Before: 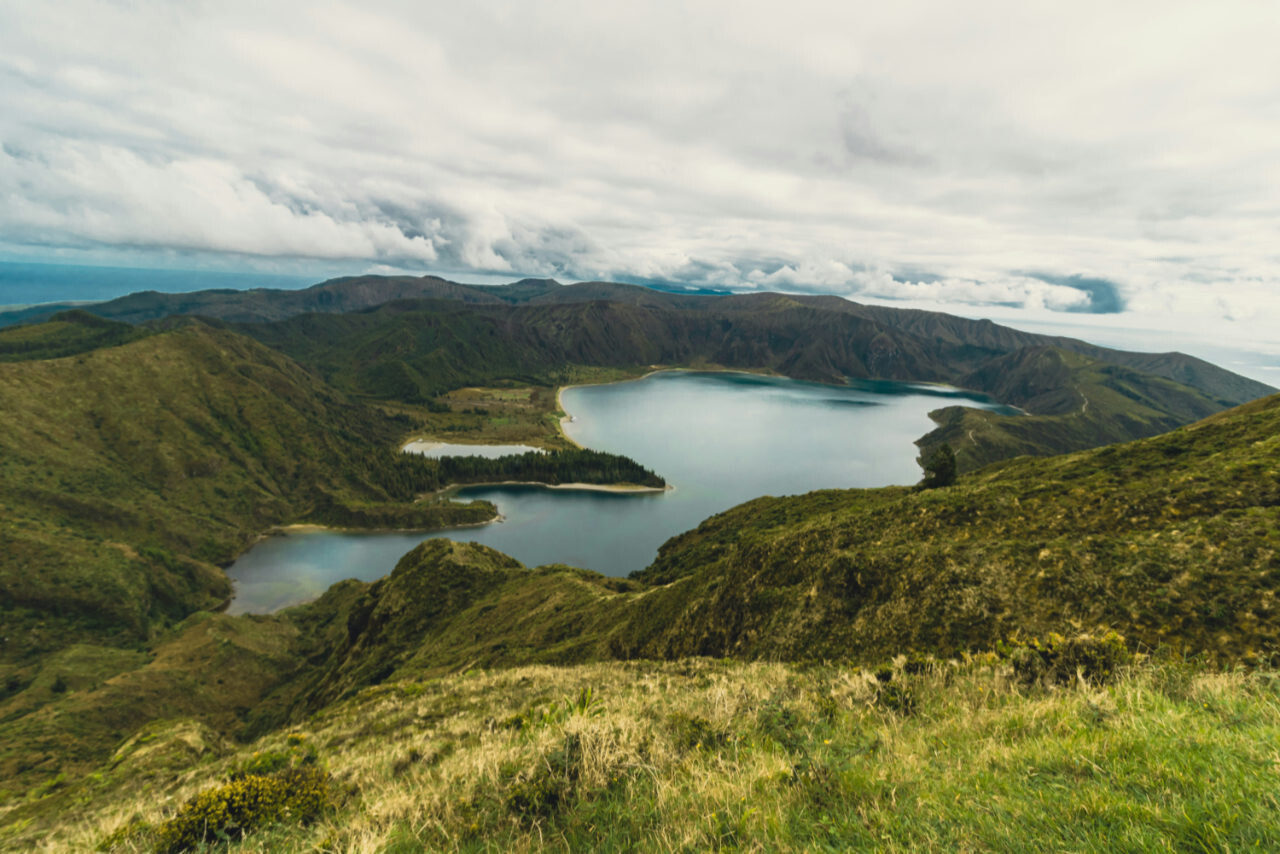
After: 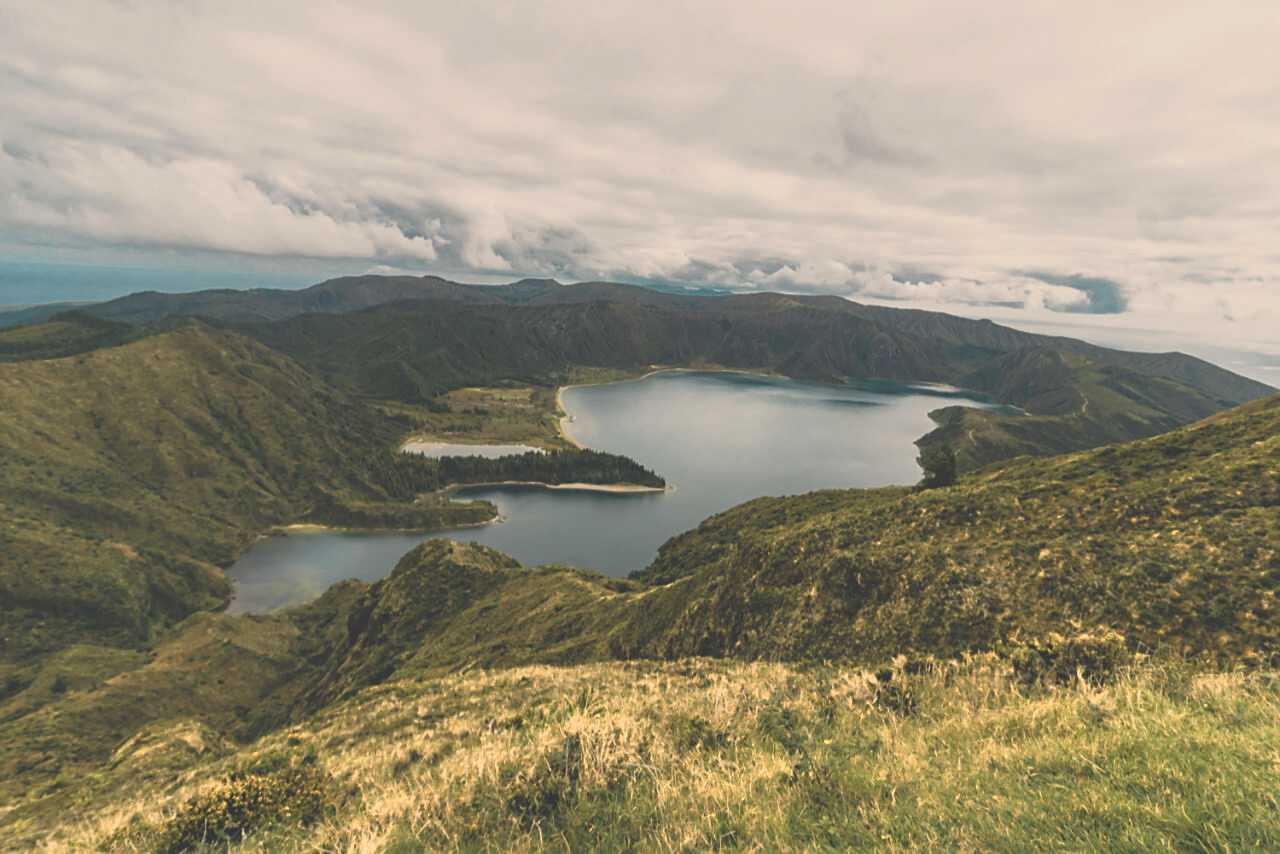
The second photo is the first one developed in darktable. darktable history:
color balance rgb: highlights gain › chroma 3.049%, highlights gain › hue 54.7°, global offset › luminance 0.77%, perceptual saturation grading › global saturation 30.636%, global vibrance 0.257%
contrast brightness saturation: contrast -0.266, saturation -0.435
color zones: curves: ch0 [(0.018, 0.548) (0.197, 0.654) (0.425, 0.447) (0.605, 0.658) (0.732, 0.579)]; ch1 [(0.105, 0.531) (0.224, 0.531) (0.386, 0.39) (0.618, 0.456) (0.732, 0.456) (0.956, 0.421)]; ch2 [(0.039, 0.583) (0.215, 0.465) (0.399, 0.544) (0.465, 0.548) (0.614, 0.447) (0.724, 0.43) (0.882, 0.623) (0.956, 0.632)]
sharpen: radius 1.899, amount 0.41, threshold 1.517
